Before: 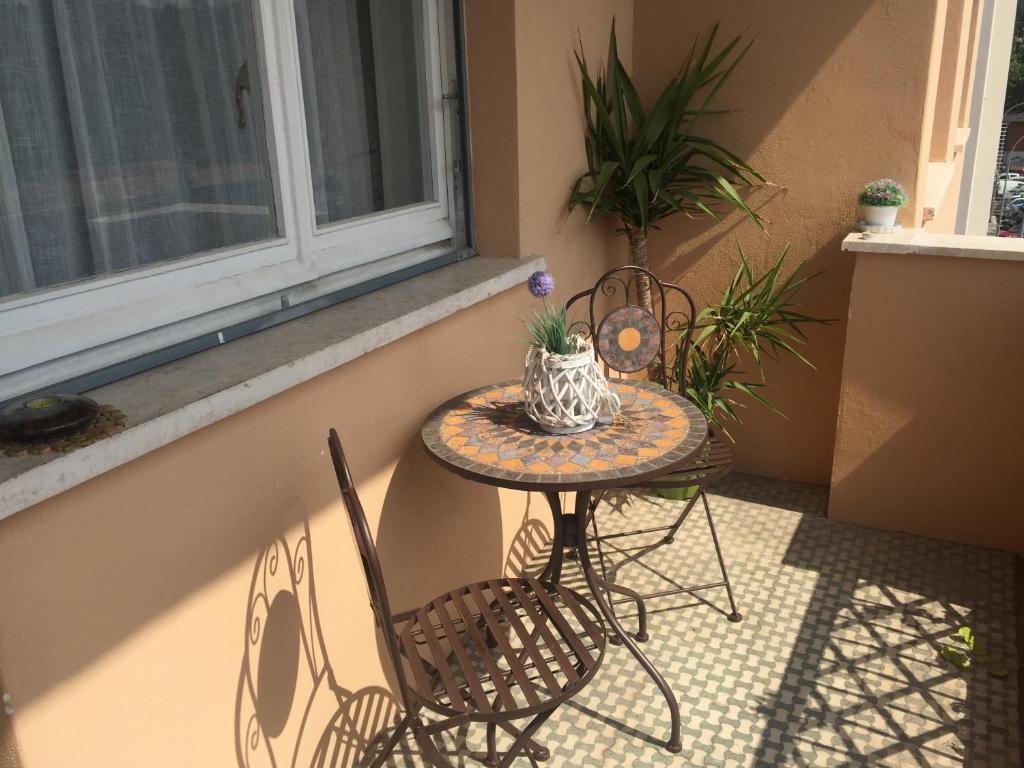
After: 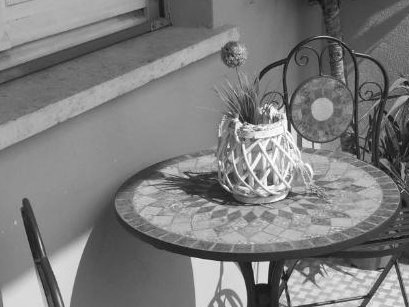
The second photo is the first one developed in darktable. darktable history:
color balance rgb: perceptual saturation grading › global saturation 20%, global vibrance 20%
monochrome: on, module defaults
rotate and perspective: automatic cropping original format, crop left 0, crop top 0
crop: left 30%, top 30%, right 30%, bottom 30%
